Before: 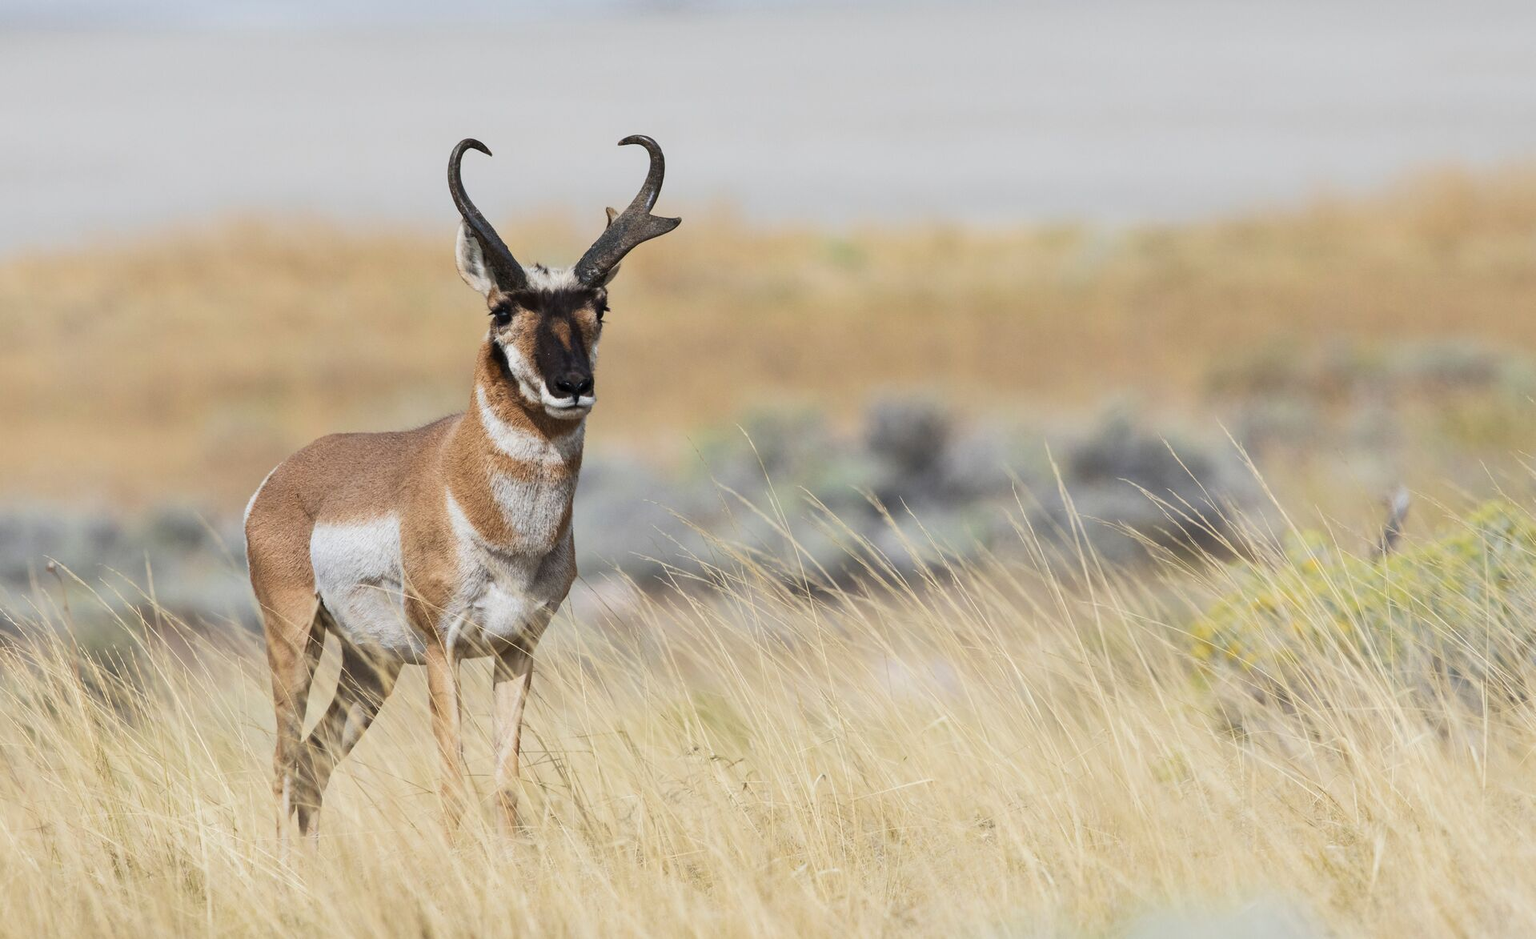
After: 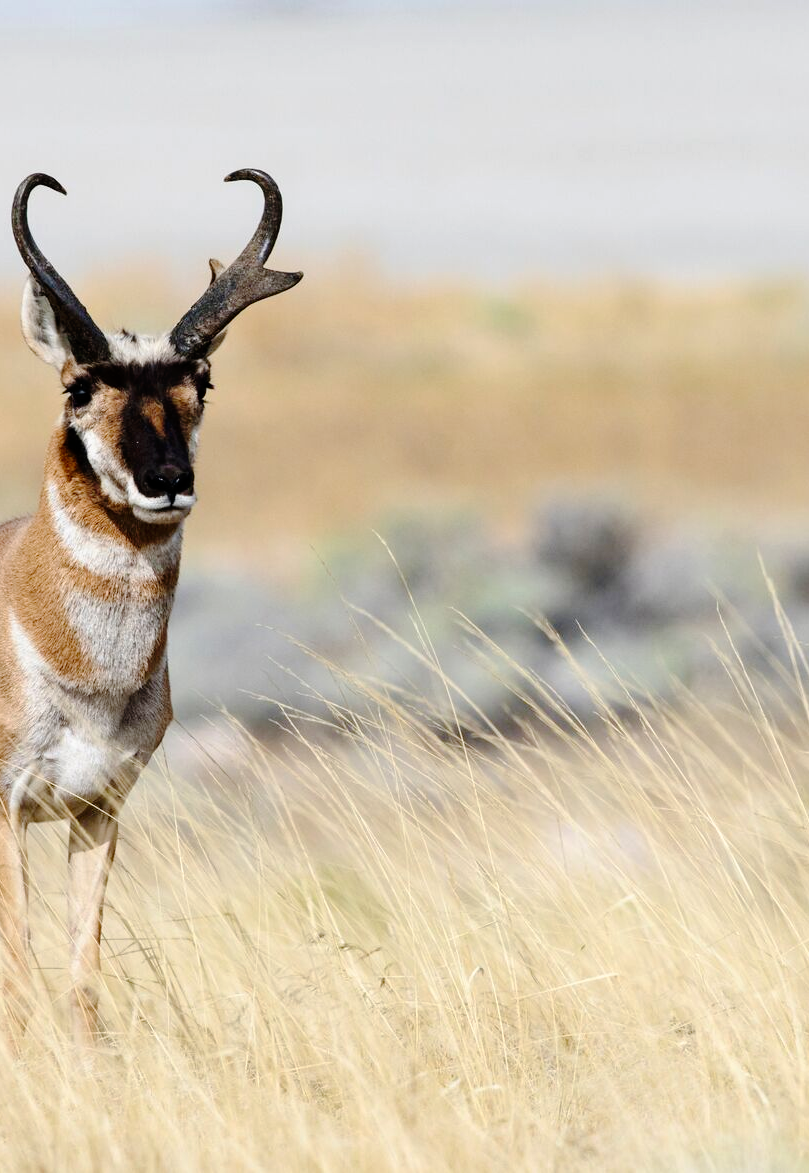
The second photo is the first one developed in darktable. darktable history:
tone curve: curves: ch0 [(0, 0) (0.003, 0) (0.011, 0.001) (0.025, 0.001) (0.044, 0.002) (0.069, 0.007) (0.1, 0.015) (0.136, 0.027) (0.177, 0.066) (0.224, 0.122) (0.277, 0.219) (0.335, 0.327) (0.399, 0.432) (0.468, 0.527) (0.543, 0.615) (0.623, 0.695) (0.709, 0.777) (0.801, 0.874) (0.898, 0.973) (1, 1)], preserve colors none
crop: left 28.583%, right 29.231%
